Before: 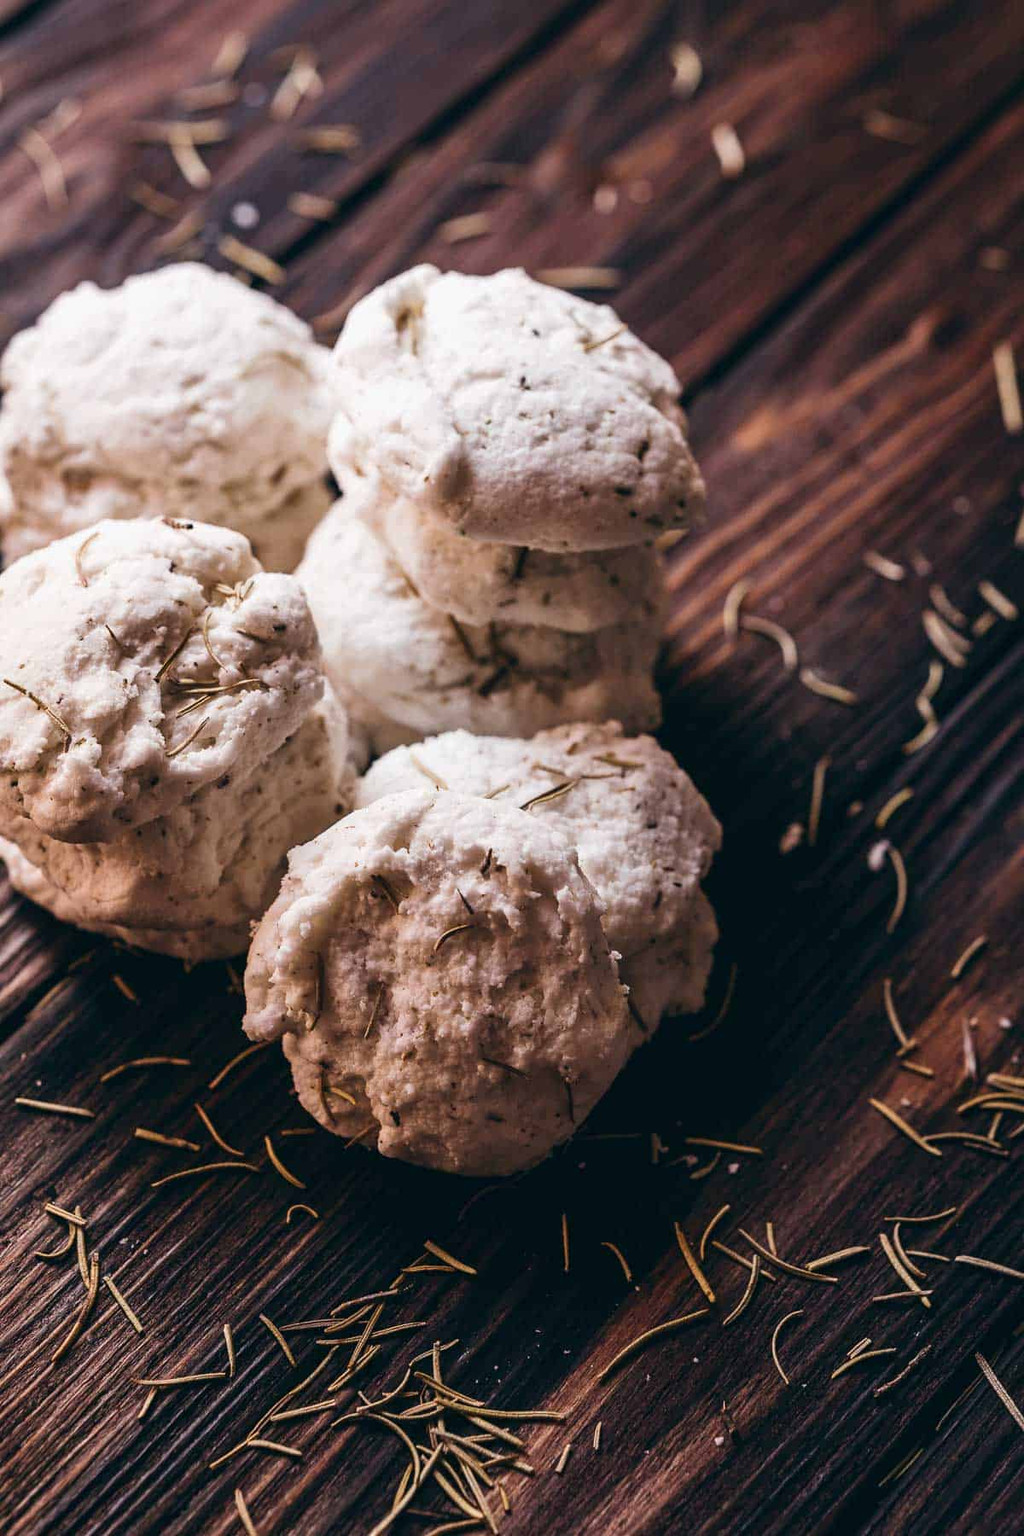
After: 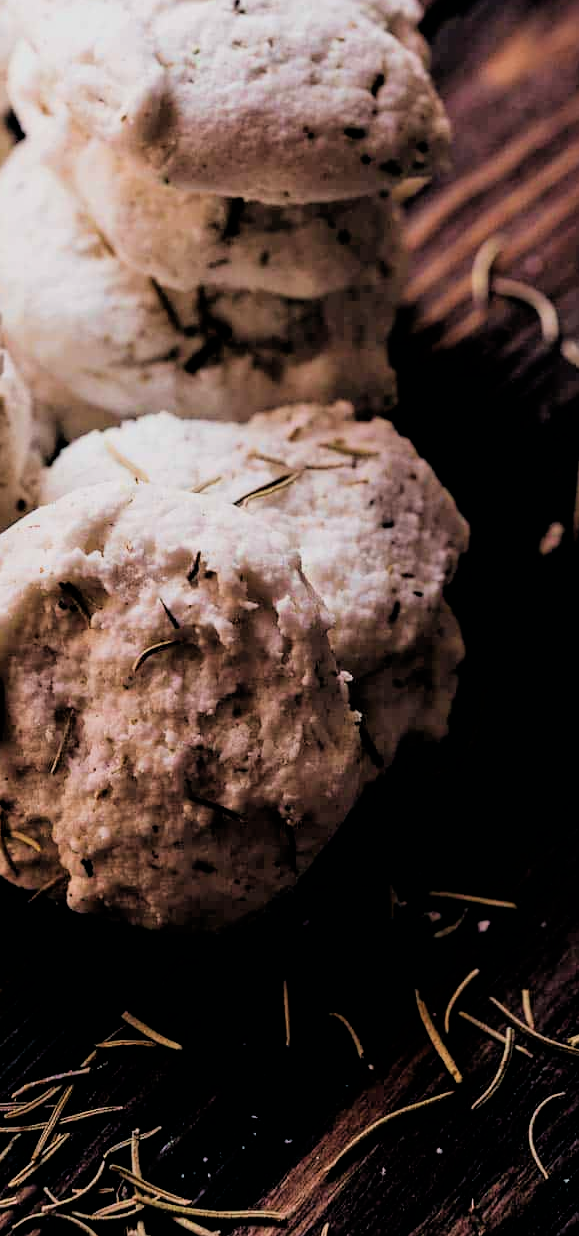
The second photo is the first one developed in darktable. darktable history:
crop: left 31.379%, top 24.658%, right 20.326%, bottom 6.628%
filmic rgb: black relative exposure -3.86 EV, white relative exposure 3.48 EV, hardness 2.63, contrast 1.103
velvia: on, module defaults
